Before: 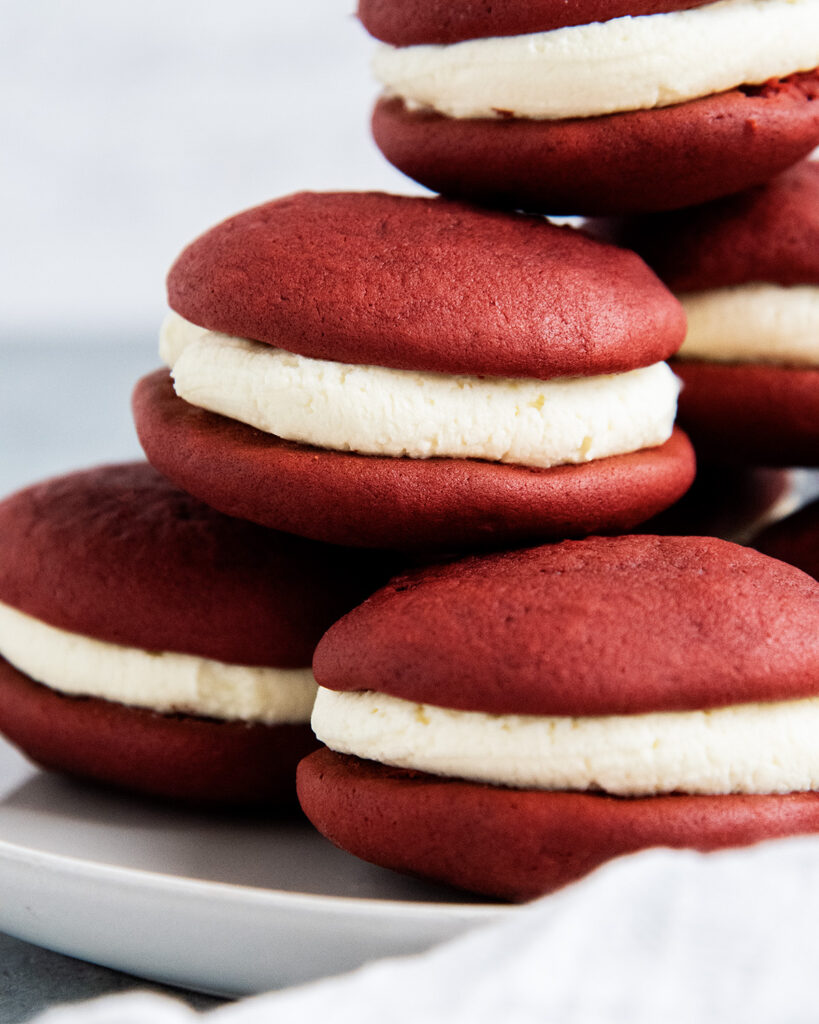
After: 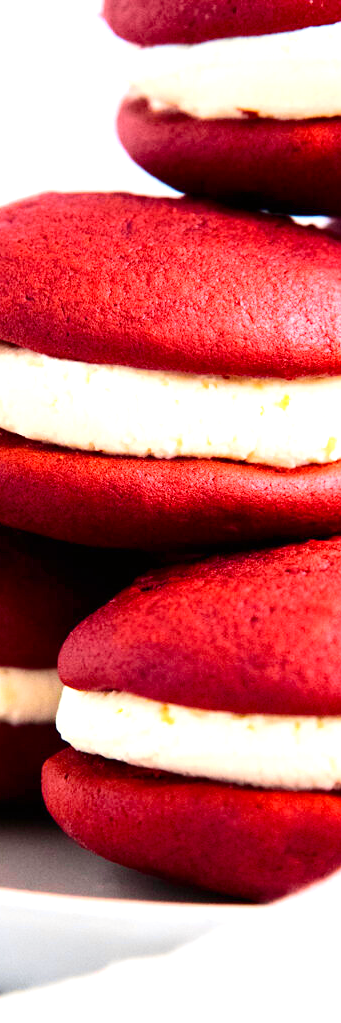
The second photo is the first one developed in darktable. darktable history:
tone curve: curves: ch0 [(0, 0) (0.087, 0.054) (0.281, 0.245) (0.506, 0.526) (0.8, 0.824) (0.994, 0.955)]; ch1 [(0, 0) (0.27, 0.195) (0.406, 0.435) (0.452, 0.474) (0.495, 0.5) (0.514, 0.508) (0.537, 0.556) (0.654, 0.689) (1, 1)]; ch2 [(0, 0) (0.269, 0.299) (0.459, 0.441) (0.498, 0.499) (0.523, 0.52) (0.551, 0.549) (0.633, 0.625) (0.659, 0.681) (0.718, 0.764) (1, 1)], color space Lab, independent channels, preserve colors none
exposure: black level correction 0, exposure 1 EV, compensate exposure bias true, compensate highlight preservation false
crop: left 31.229%, right 27.105%
